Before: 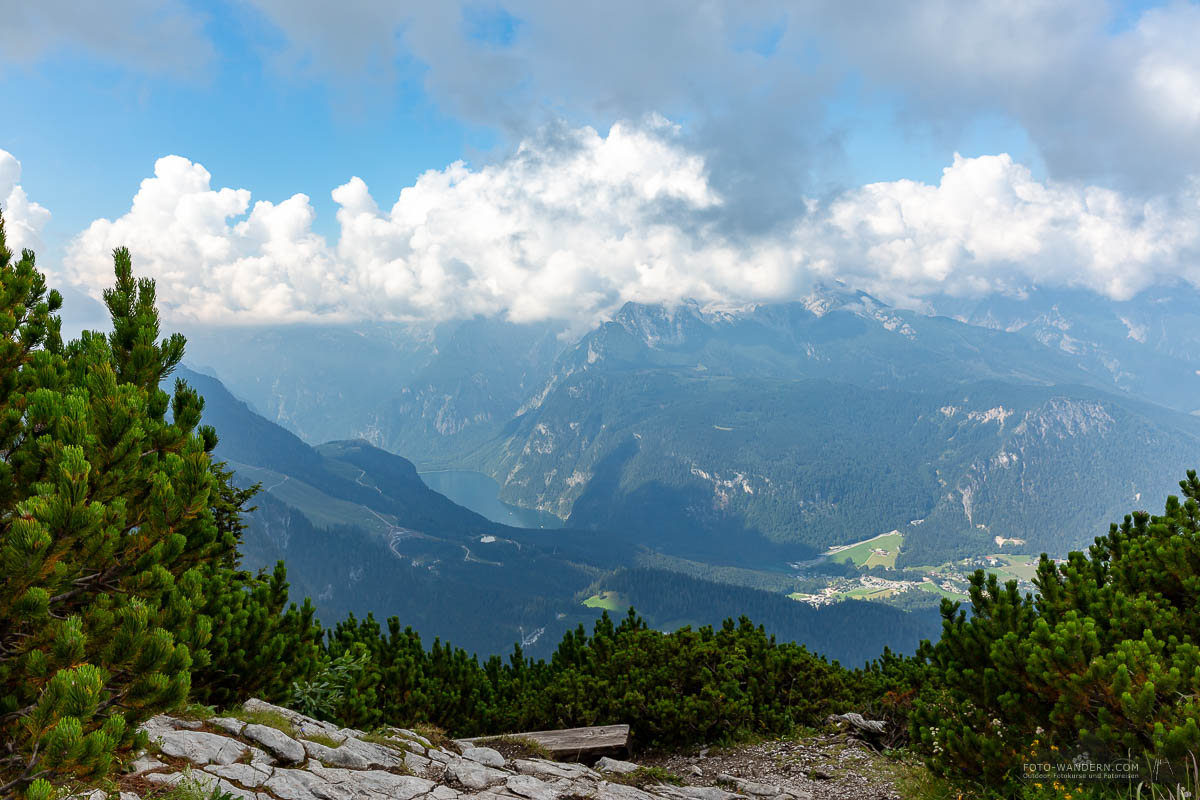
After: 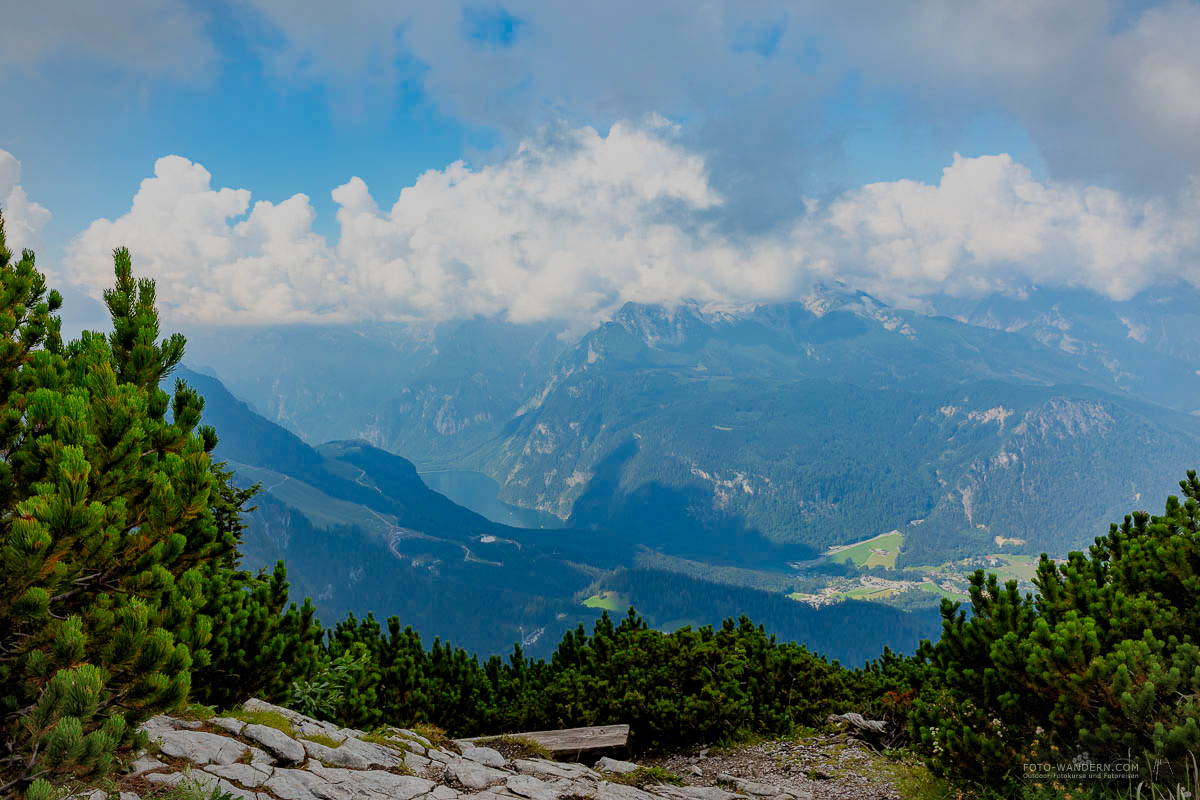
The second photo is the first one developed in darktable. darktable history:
filmic rgb: black relative exposure -8.79 EV, white relative exposure 4.98 EV, threshold 6 EV, target black luminance 0%, hardness 3.77, latitude 66.34%, contrast 0.822, highlights saturation mix 10%, shadows ↔ highlights balance 20%, add noise in highlights 0.1, color science v4 (2020), iterations of high-quality reconstruction 0, type of noise poissonian, enable highlight reconstruction true
vignetting: fall-off start 91%, fall-off radius 39.39%, brightness -0.182, saturation -0.3, width/height ratio 1.219, shape 1.3, dithering 8-bit output, unbound false
